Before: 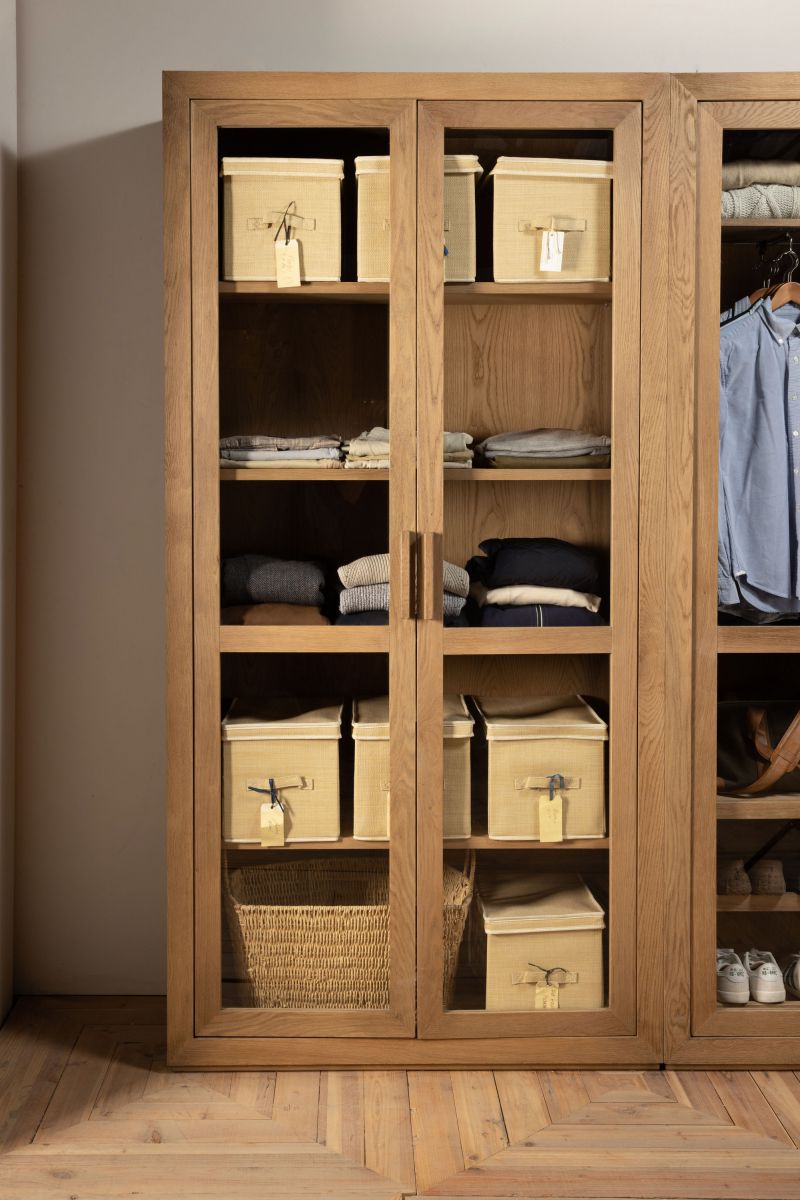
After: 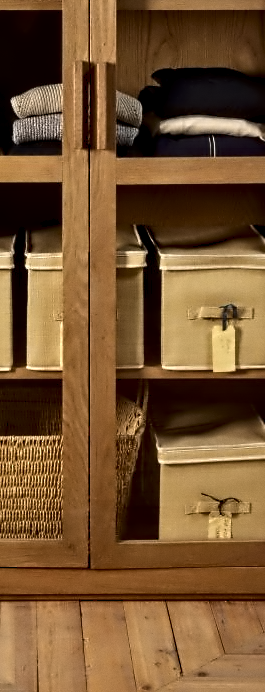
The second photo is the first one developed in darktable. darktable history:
contrast equalizer: octaves 7, y [[0.5, 0.542, 0.583, 0.625, 0.667, 0.708], [0.5 ×6], [0.5 ×6], [0, 0.033, 0.067, 0.1, 0.133, 0.167], [0, 0.05, 0.1, 0.15, 0.2, 0.25]]
levels: levels [0, 0.498, 1]
grain: coarseness 0.09 ISO, strength 10%
exposure: exposure -0.021 EV, compensate highlight preservation false
contrast brightness saturation: brightness -0.2, saturation 0.08
crop: left 40.878%, top 39.176%, right 25.993%, bottom 3.081%
